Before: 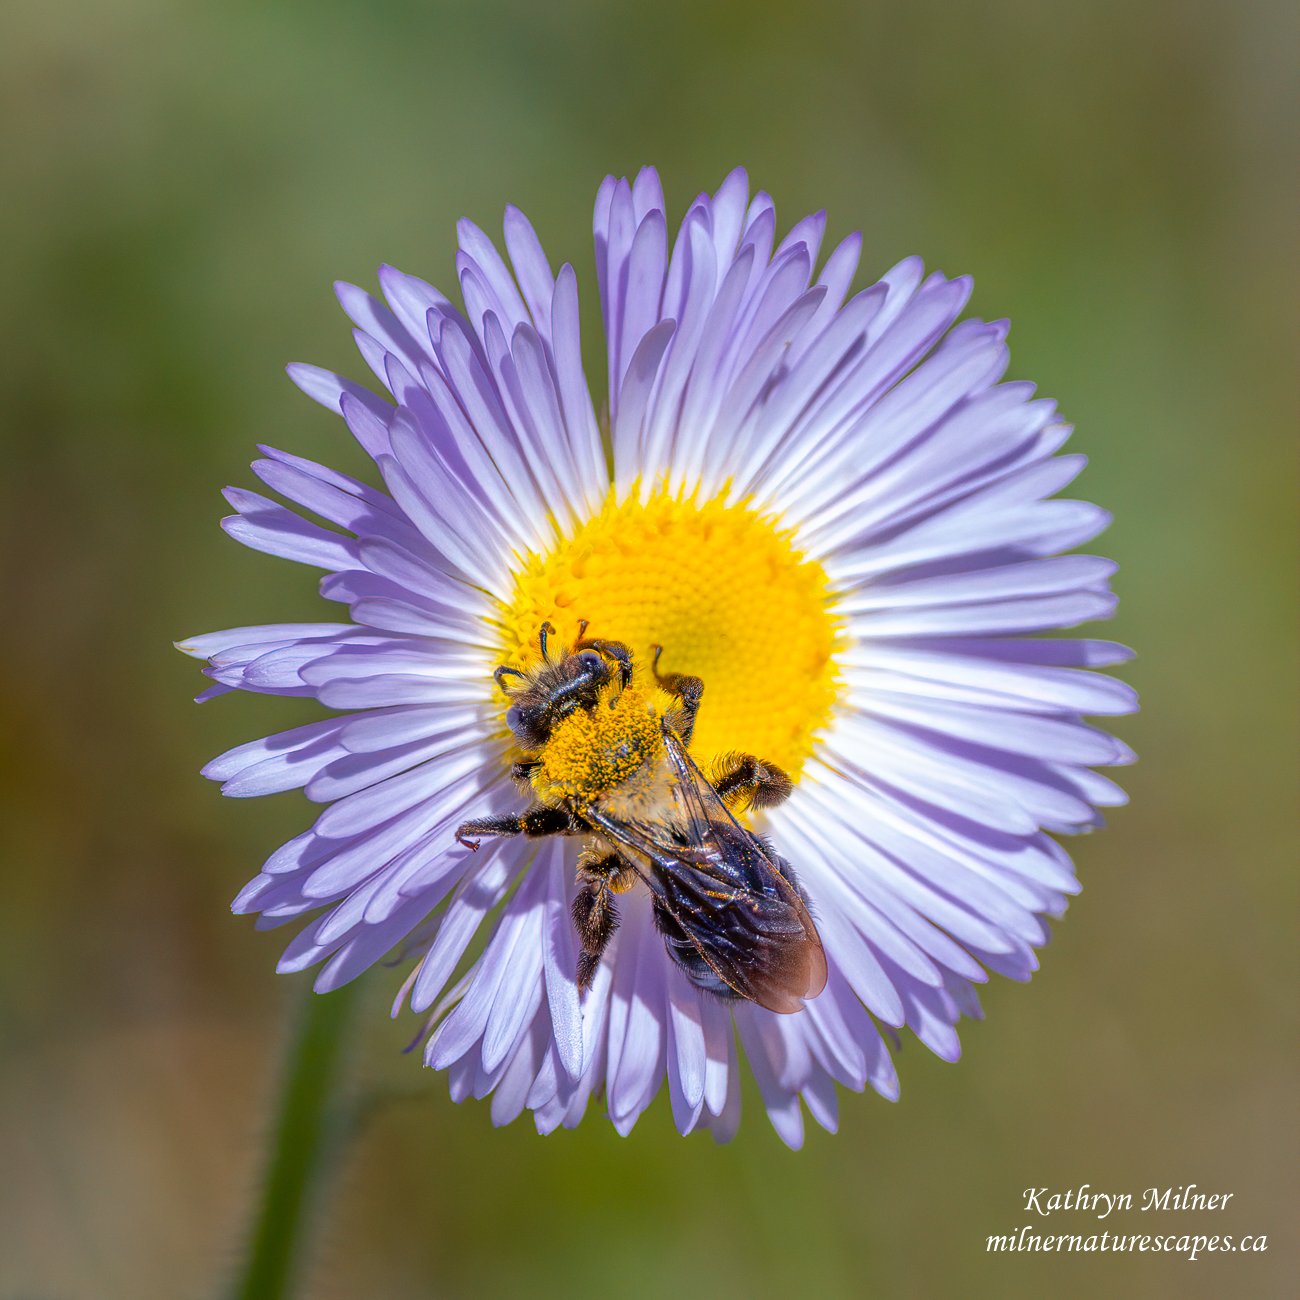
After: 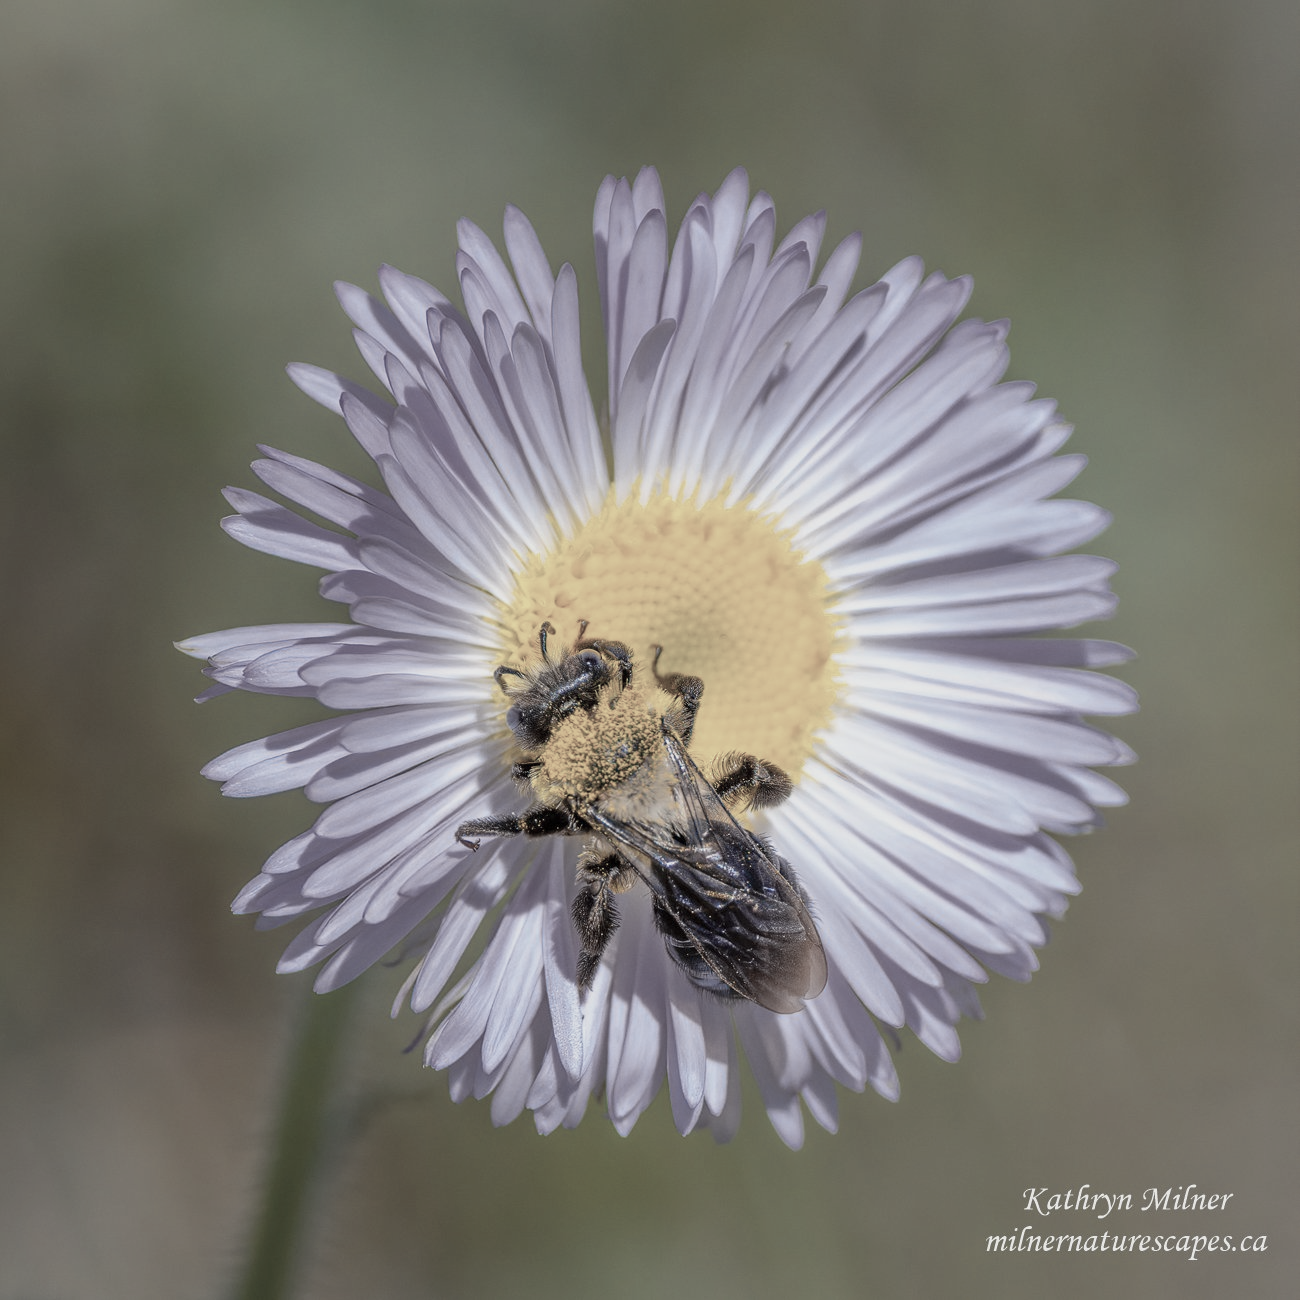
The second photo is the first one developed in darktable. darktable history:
color zones: curves: ch1 [(0.238, 0.163) (0.476, 0.2) (0.733, 0.322) (0.848, 0.134)]
color balance: contrast -15%
